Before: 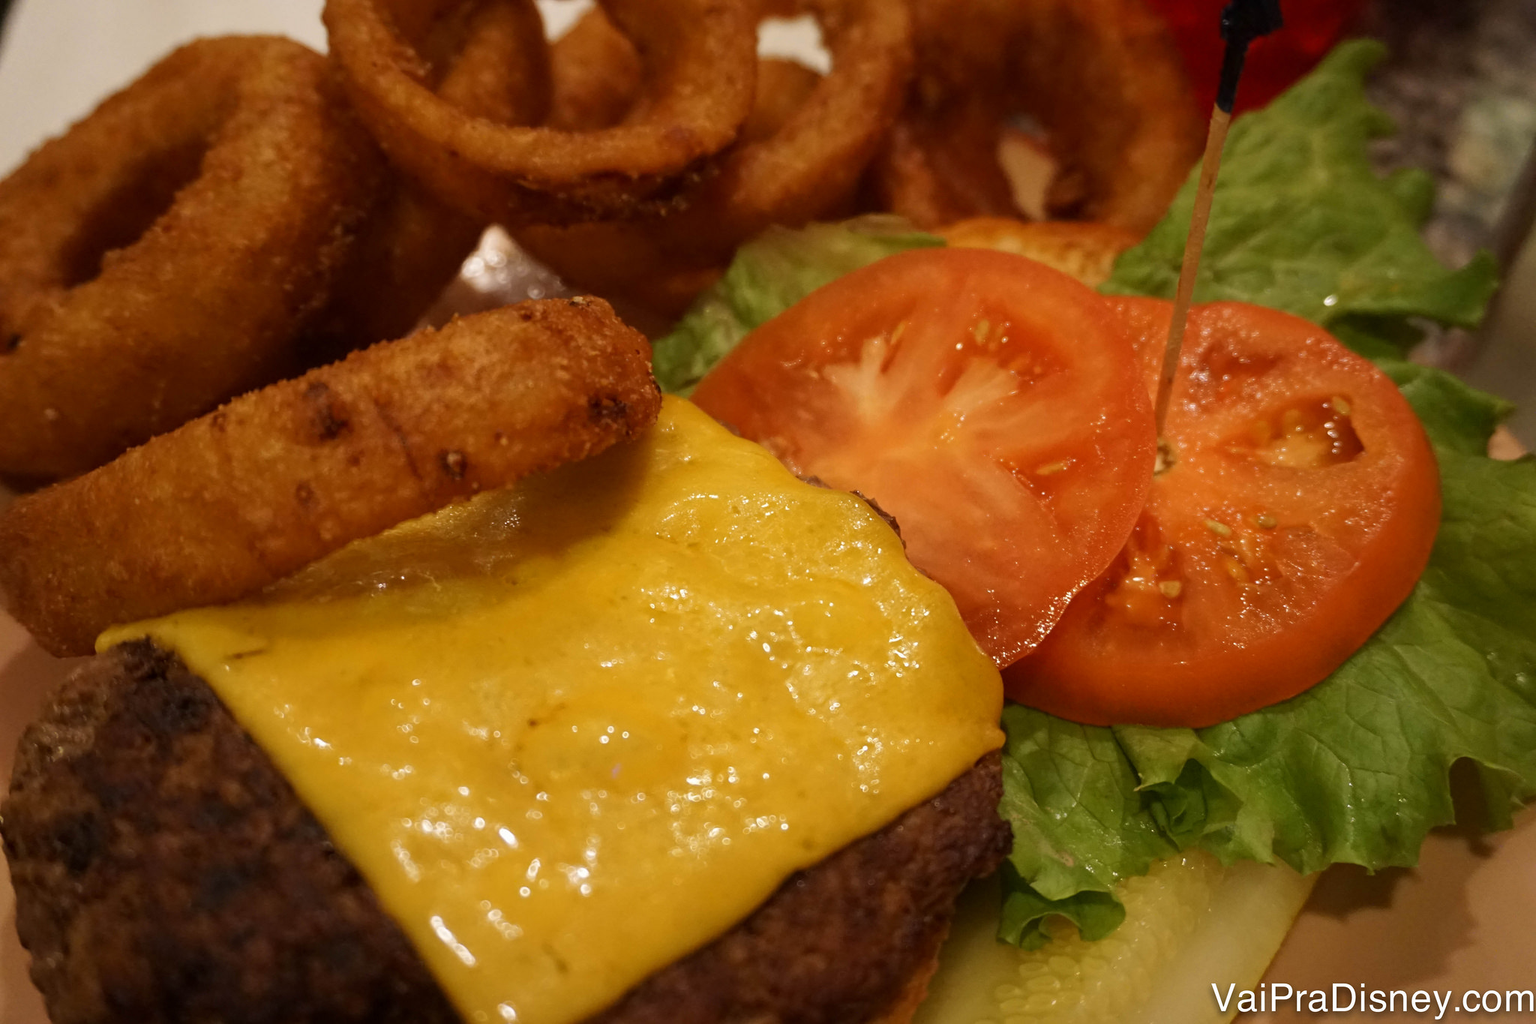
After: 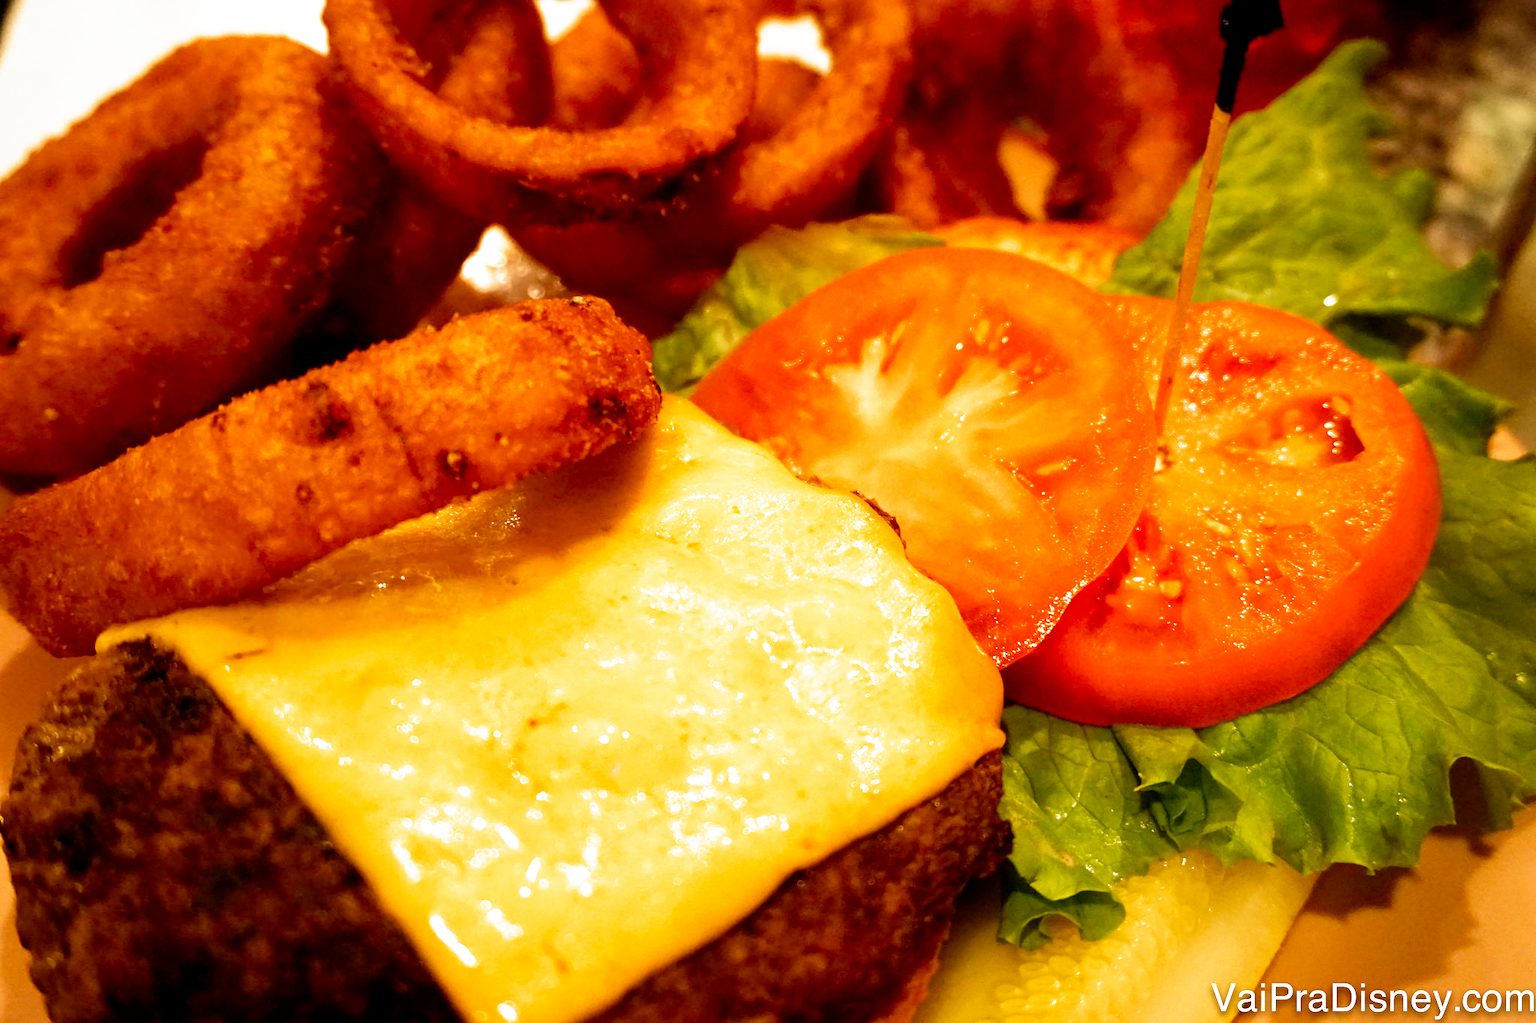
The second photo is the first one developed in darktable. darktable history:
white balance: red 1.08, blue 0.791
filmic rgb: middle gray luminance 8.8%, black relative exposure -6.3 EV, white relative exposure 2.7 EV, threshold 6 EV, target black luminance 0%, hardness 4.74, latitude 73.47%, contrast 1.332, shadows ↔ highlights balance 10.13%, add noise in highlights 0, preserve chrominance no, color science v3 (2019), use custom middle-gray values true, iterations of high-quality reconstruction 0, contrast in highlights soft, enable highlight reconstruction true
